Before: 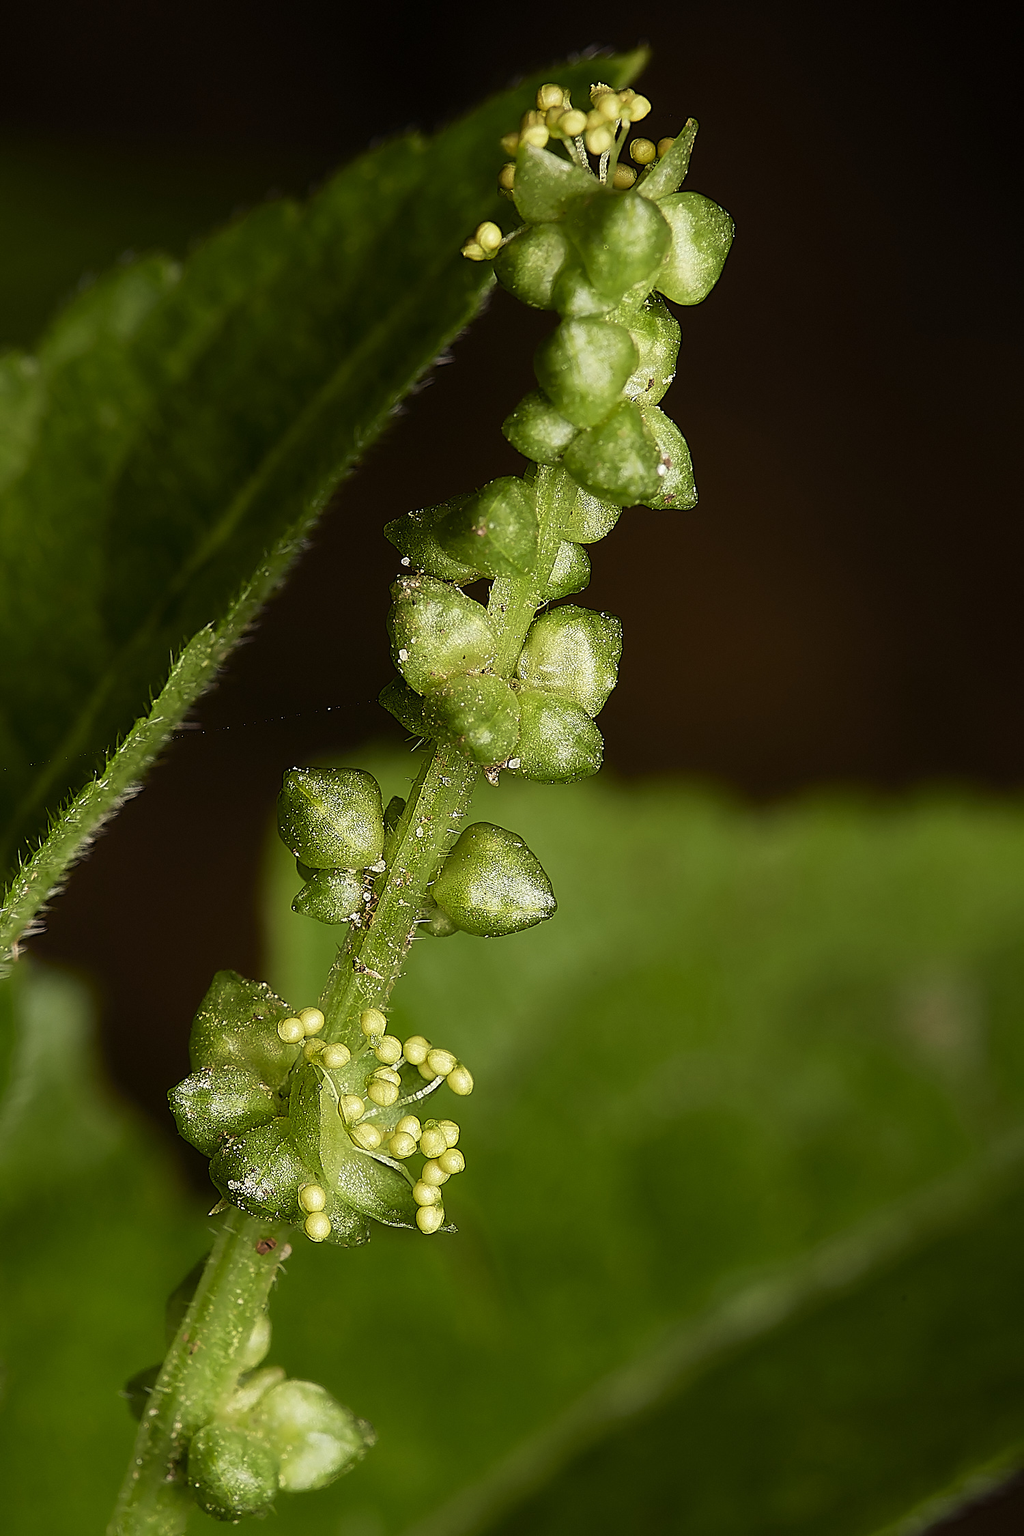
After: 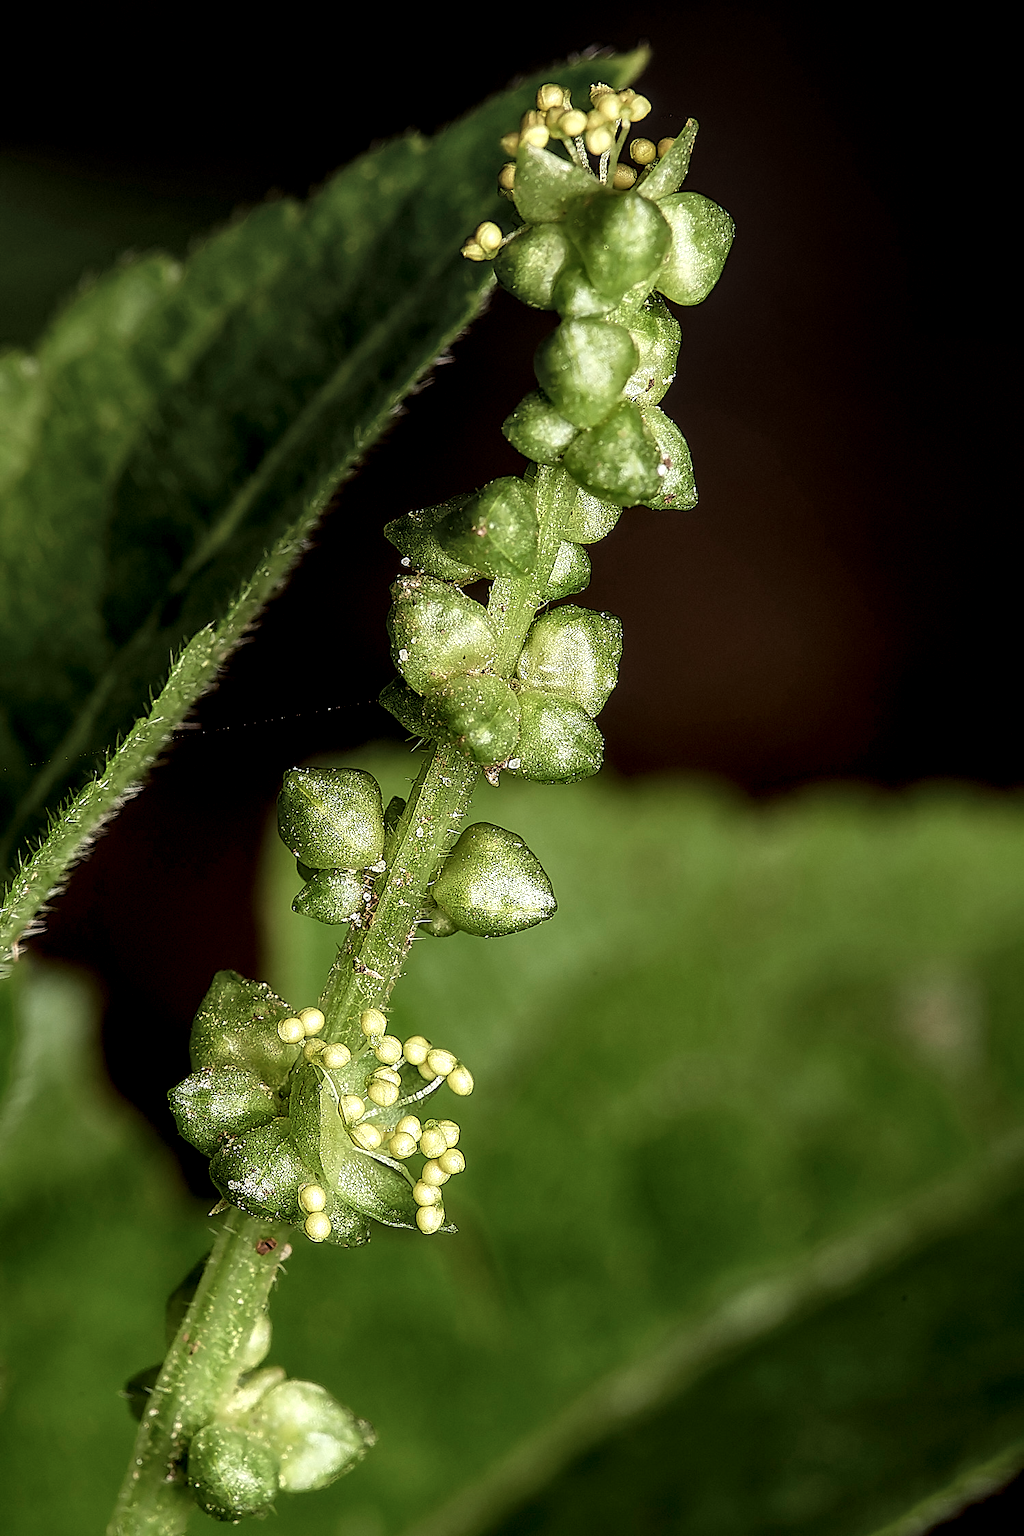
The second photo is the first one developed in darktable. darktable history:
color correction: saturation 0.8
local contrast: highlights 60%, shadows 60%, detail 160%
white balance: red 0.986, blue 1.01
shadows and highlights: shadows 25, highlights -25
